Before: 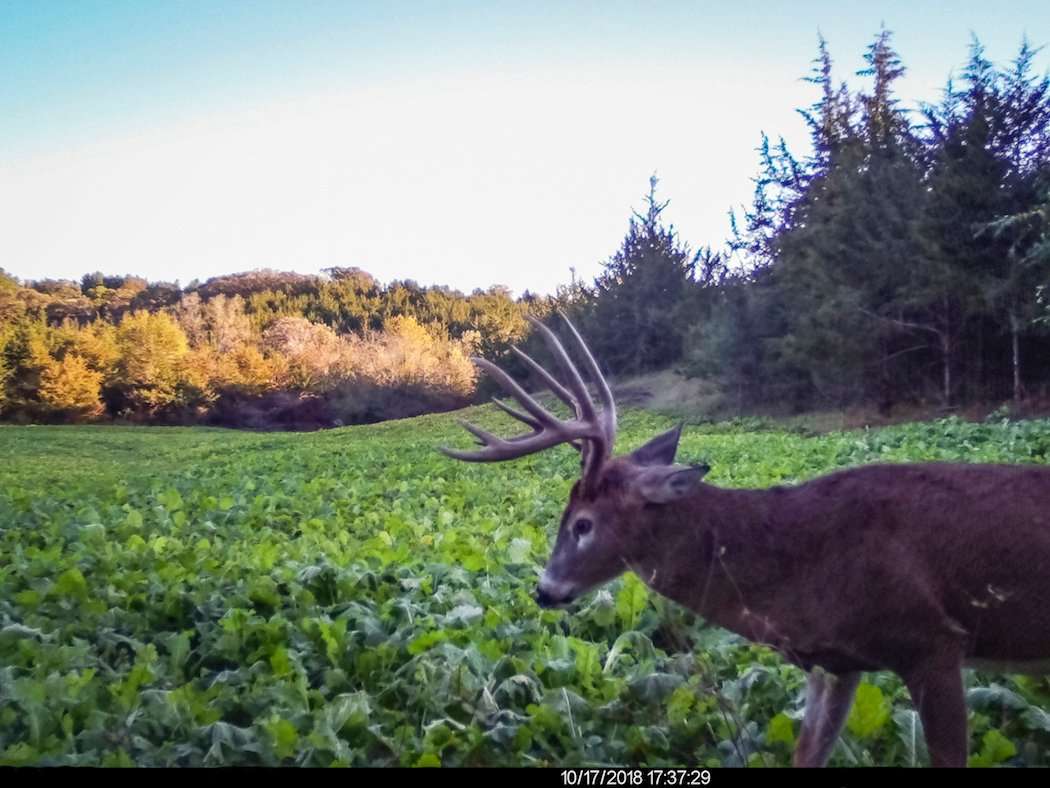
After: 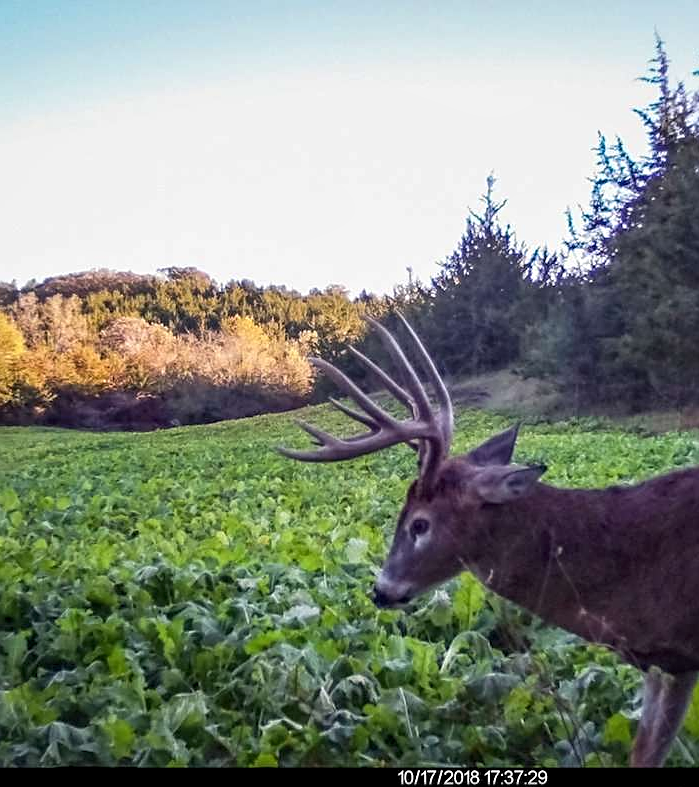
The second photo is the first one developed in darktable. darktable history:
local contrast: highlights 106%, shadows 100%, detail 119%, midtone range 0.2
crop and rotate: left 15.556%, right 17.808%
sharpen: on, module defaults
tone equalizer: on, module defaults
exposure: exposure -0.07 EV, compensate exposure bias true, compensate highlight preservation false
